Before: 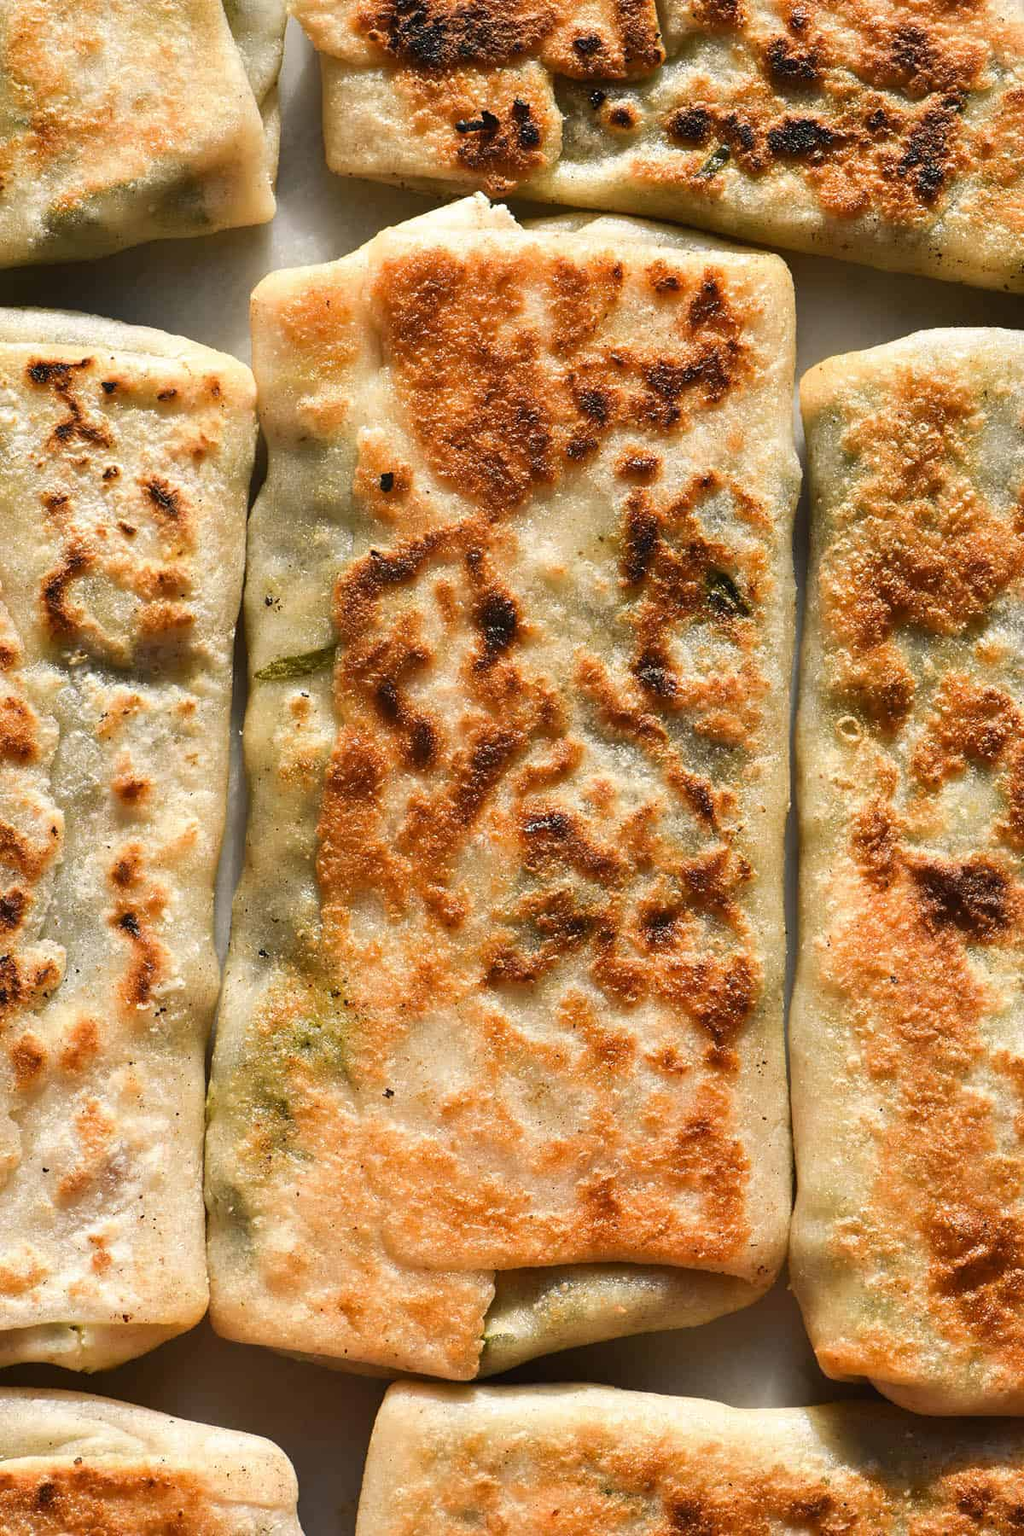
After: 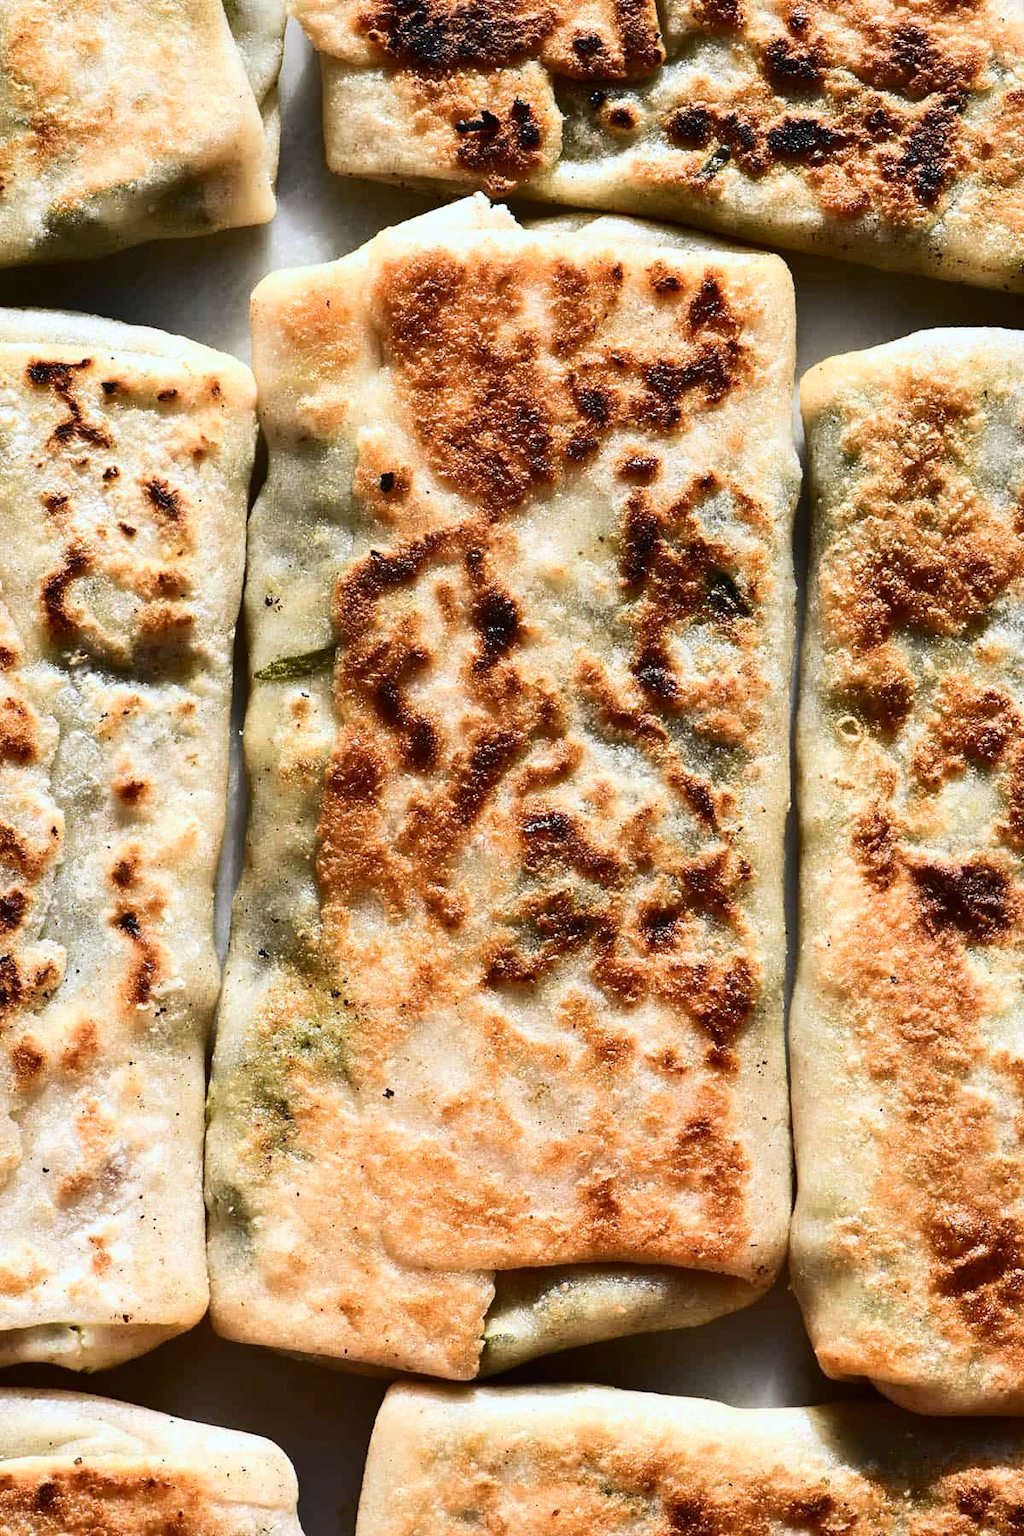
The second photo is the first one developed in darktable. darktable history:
color calibration: x 0.37, y 0.382, temperature 4316.09 K
contrast brightness saturation: contrast 0.283
